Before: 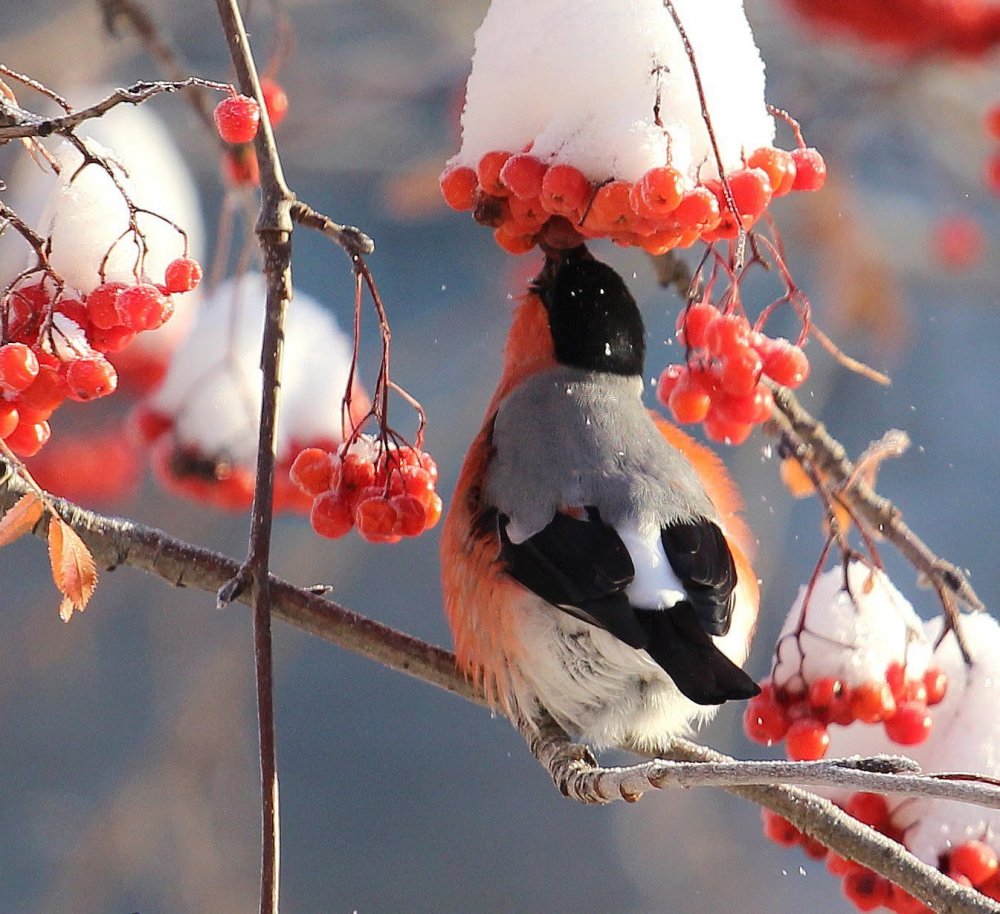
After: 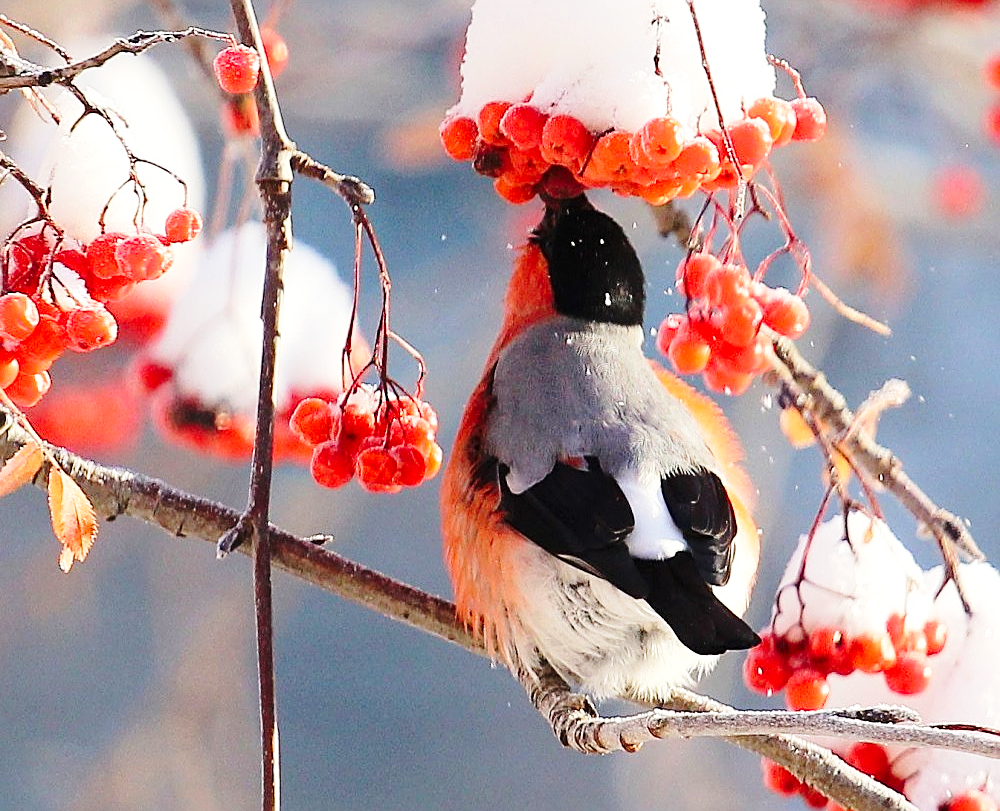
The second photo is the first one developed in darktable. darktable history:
sharpen: amount 0.499
contrast brightness saturation: contrast 0.045, saturation 0.072
base curve: curves: ch0 [(0, 0) (0.028, 0.03) (0.121, 0.232) (0.46, 0.748) (0.859, 0.968) (1, 1)], preserve colors none
crop and rotate: top 5.562%, bottom 5.606%
